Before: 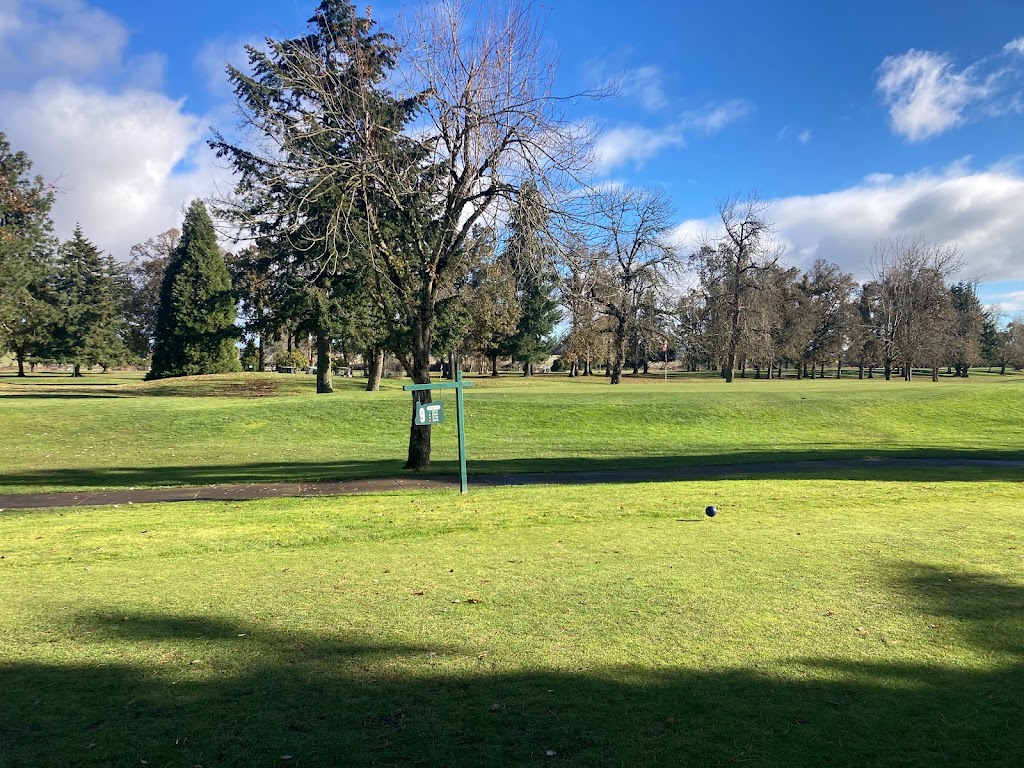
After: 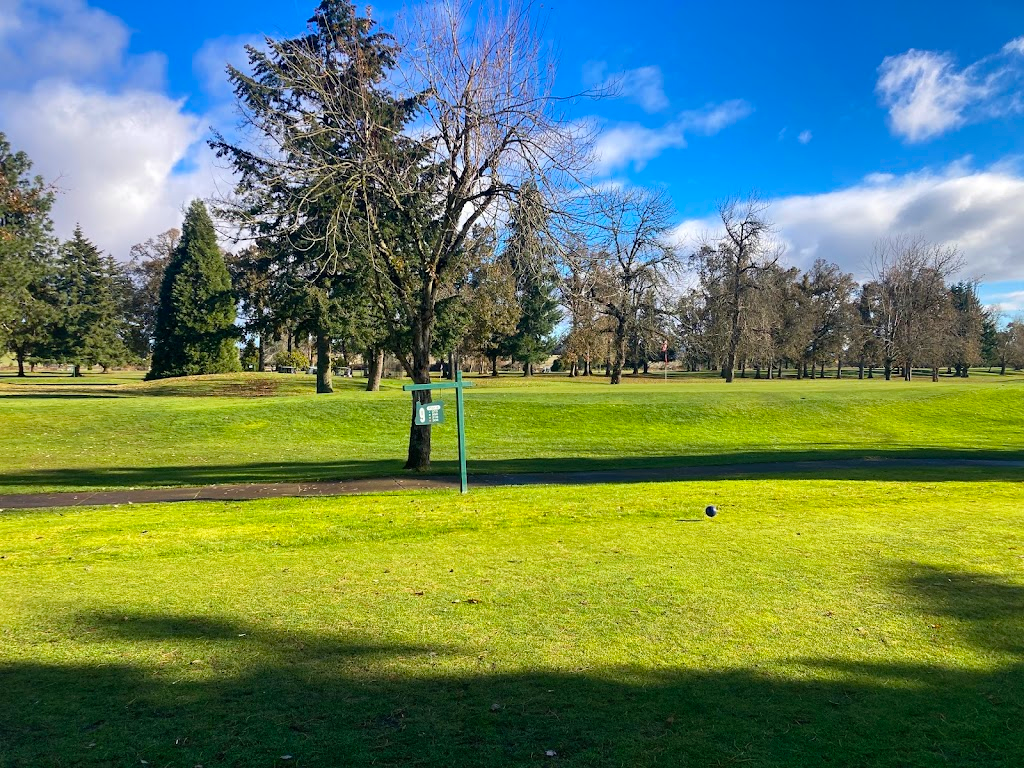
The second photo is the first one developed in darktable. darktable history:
shadows and highlights: soften with gaussian
color balance rgb: shadows lift › hue 84.66°, perceptual saturation grading › global saturation 24.98%, global vibrance 20%
